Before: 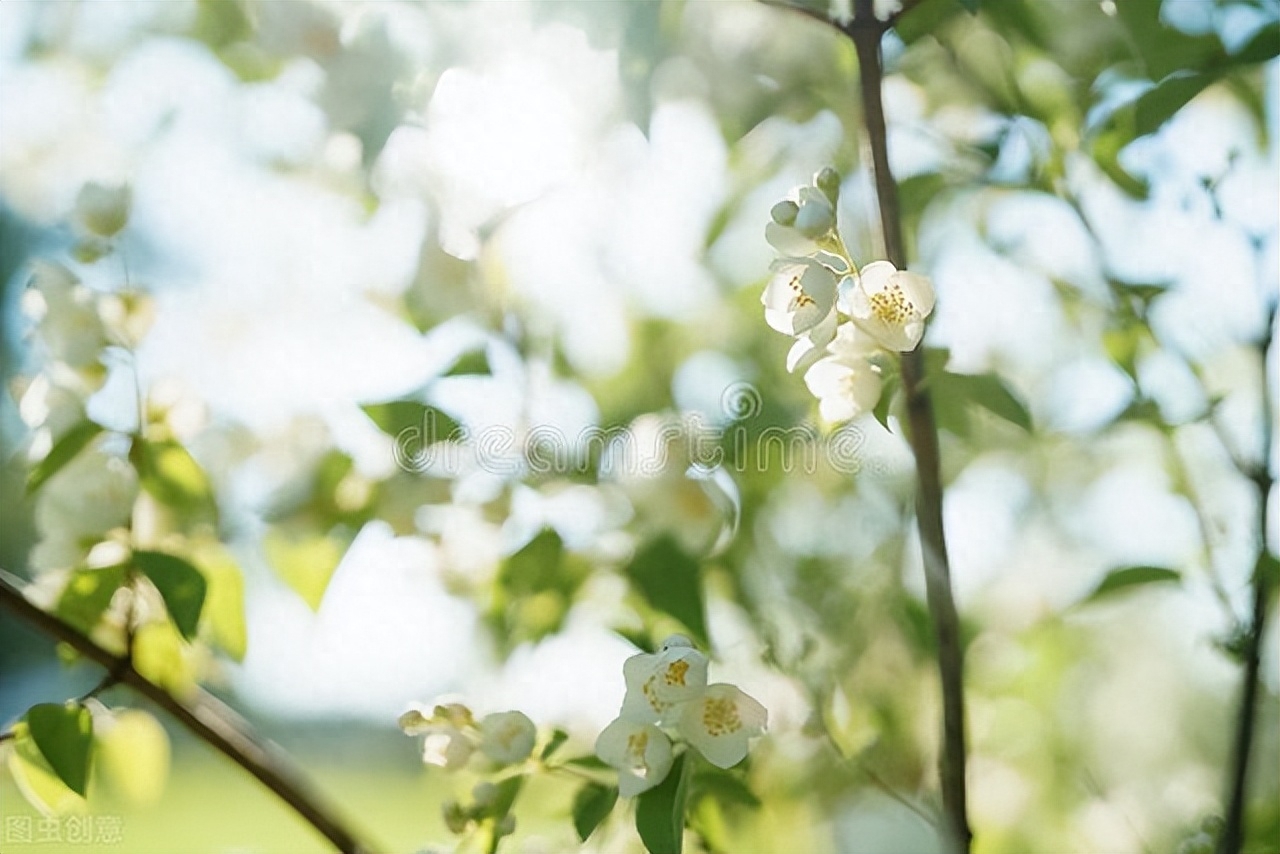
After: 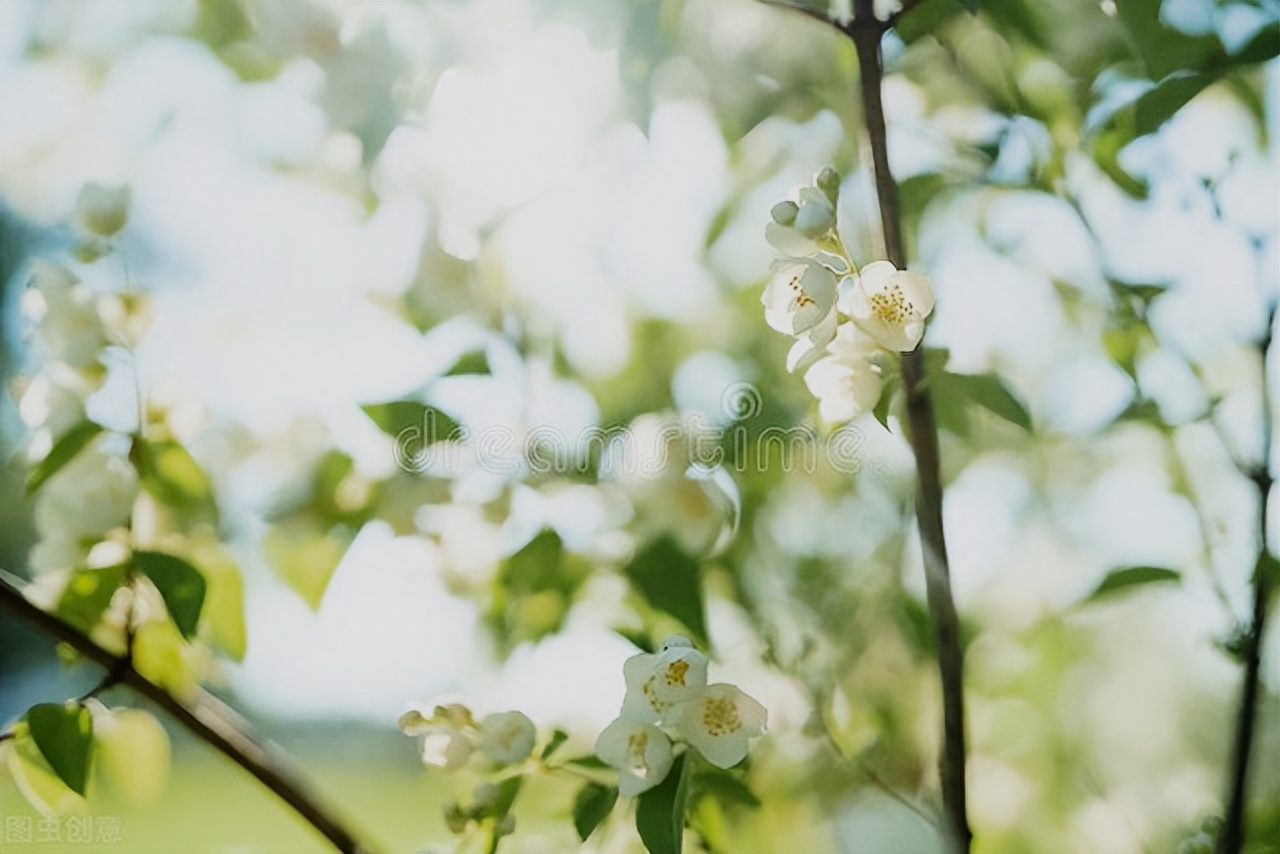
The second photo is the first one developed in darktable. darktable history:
color zones: curves: ch0 [(0, 0.444) (0.143, 0.442) (0.286, 0.441) (0.429, 0.441) (0.571, 0.441) (0.714, 0.441) (0.857, 0.442) (1, 0.444)]
filmic rgb: black relative exposure -7.5 EV, white relative exposure 5 EV, hardness 3.31, contrast 1.3, contrast in shadows safe
